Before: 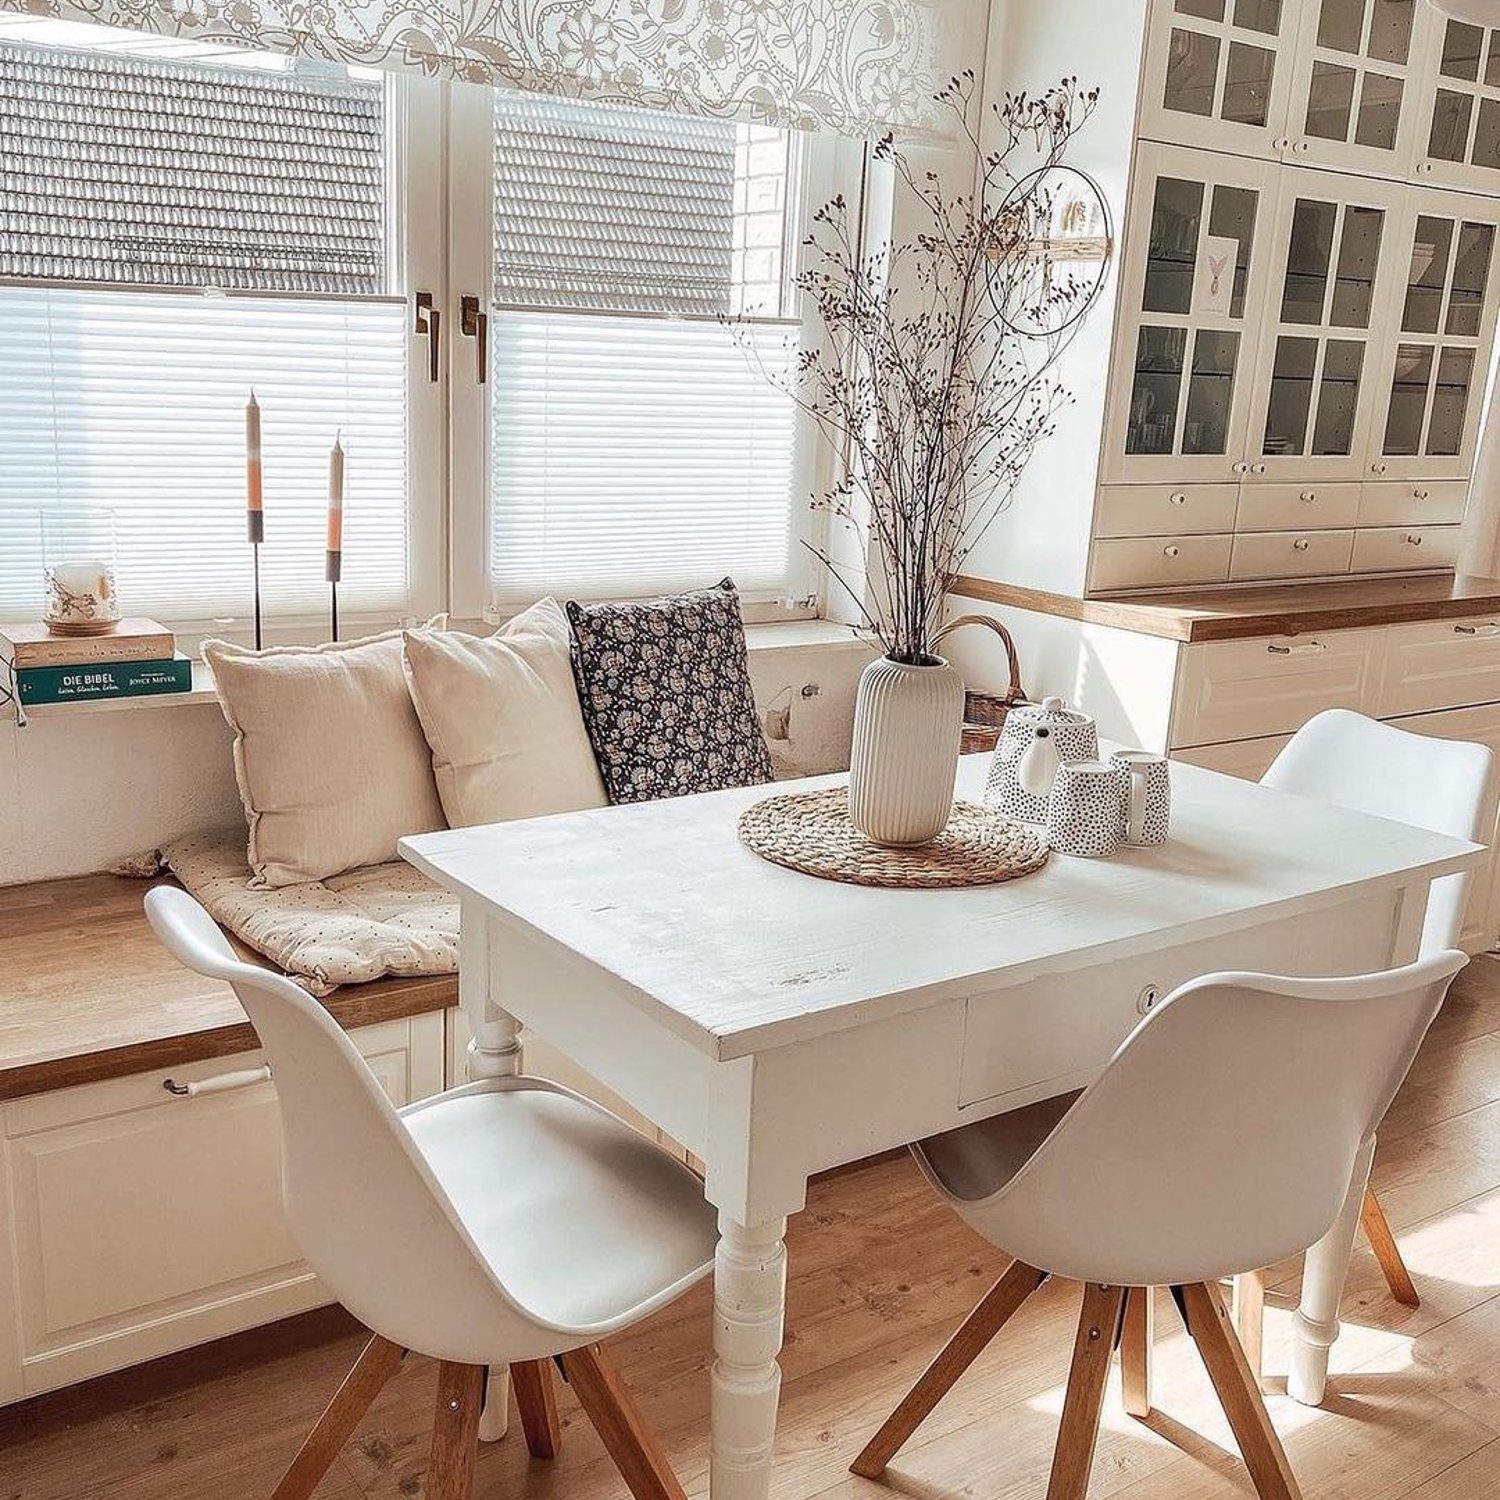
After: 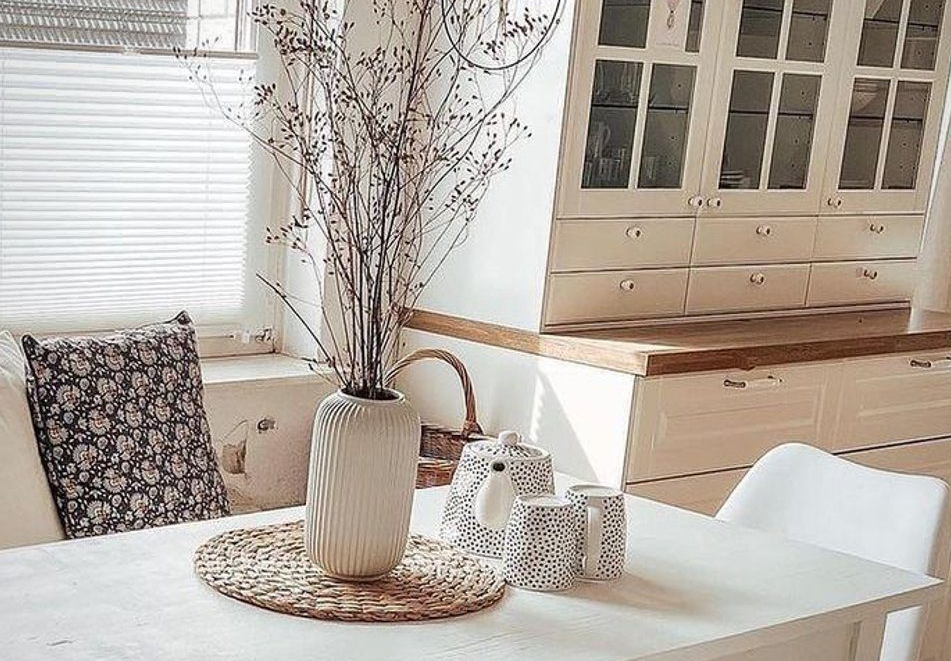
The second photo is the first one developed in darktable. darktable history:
vignetting: brightness -0.3, saturation -0.062
exposure: compensate highlight preservation false
crop: left 36.268%, top 17.795%, right 0.315%, bottom 38.076%
